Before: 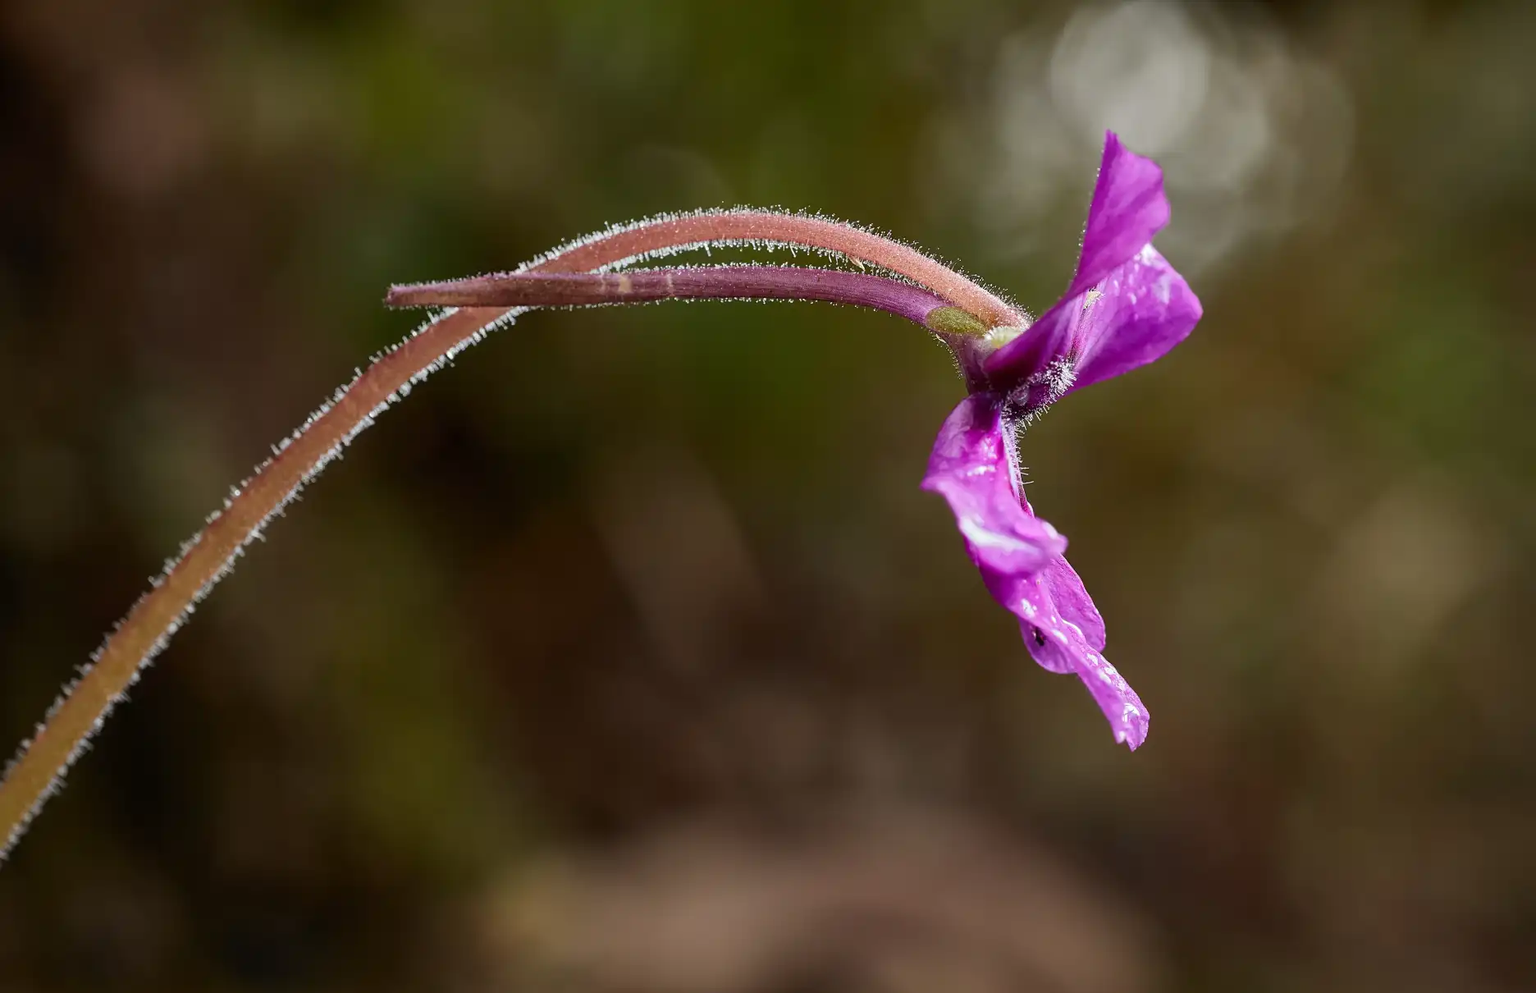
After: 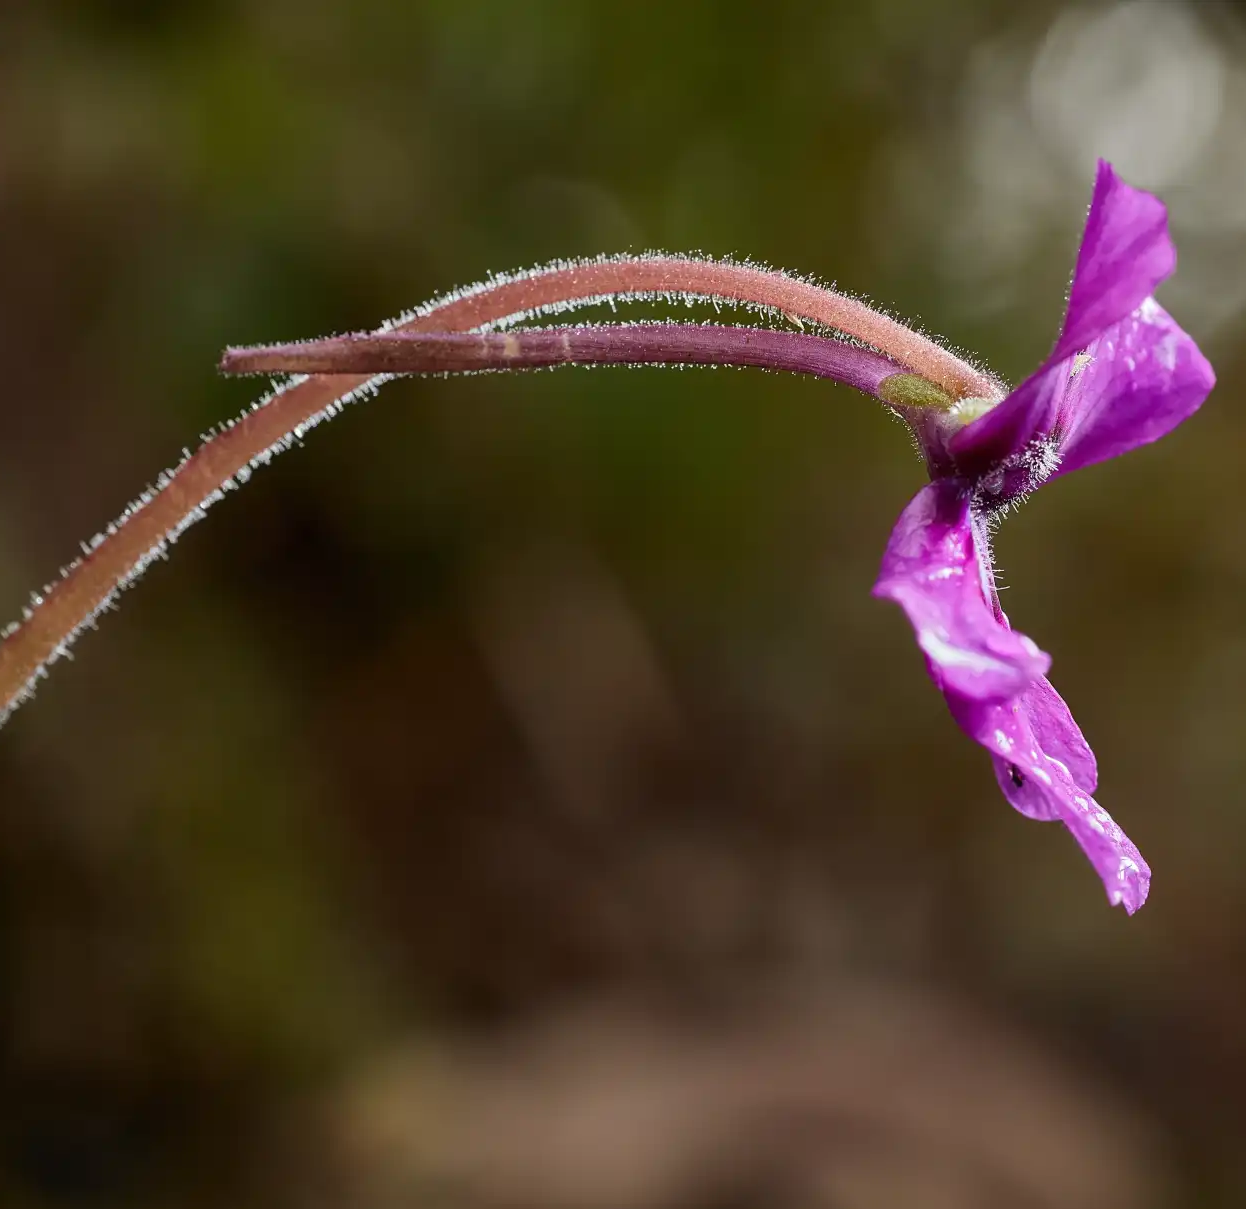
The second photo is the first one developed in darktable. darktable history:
crop and rotate: left 13.356%, right 20.031%
